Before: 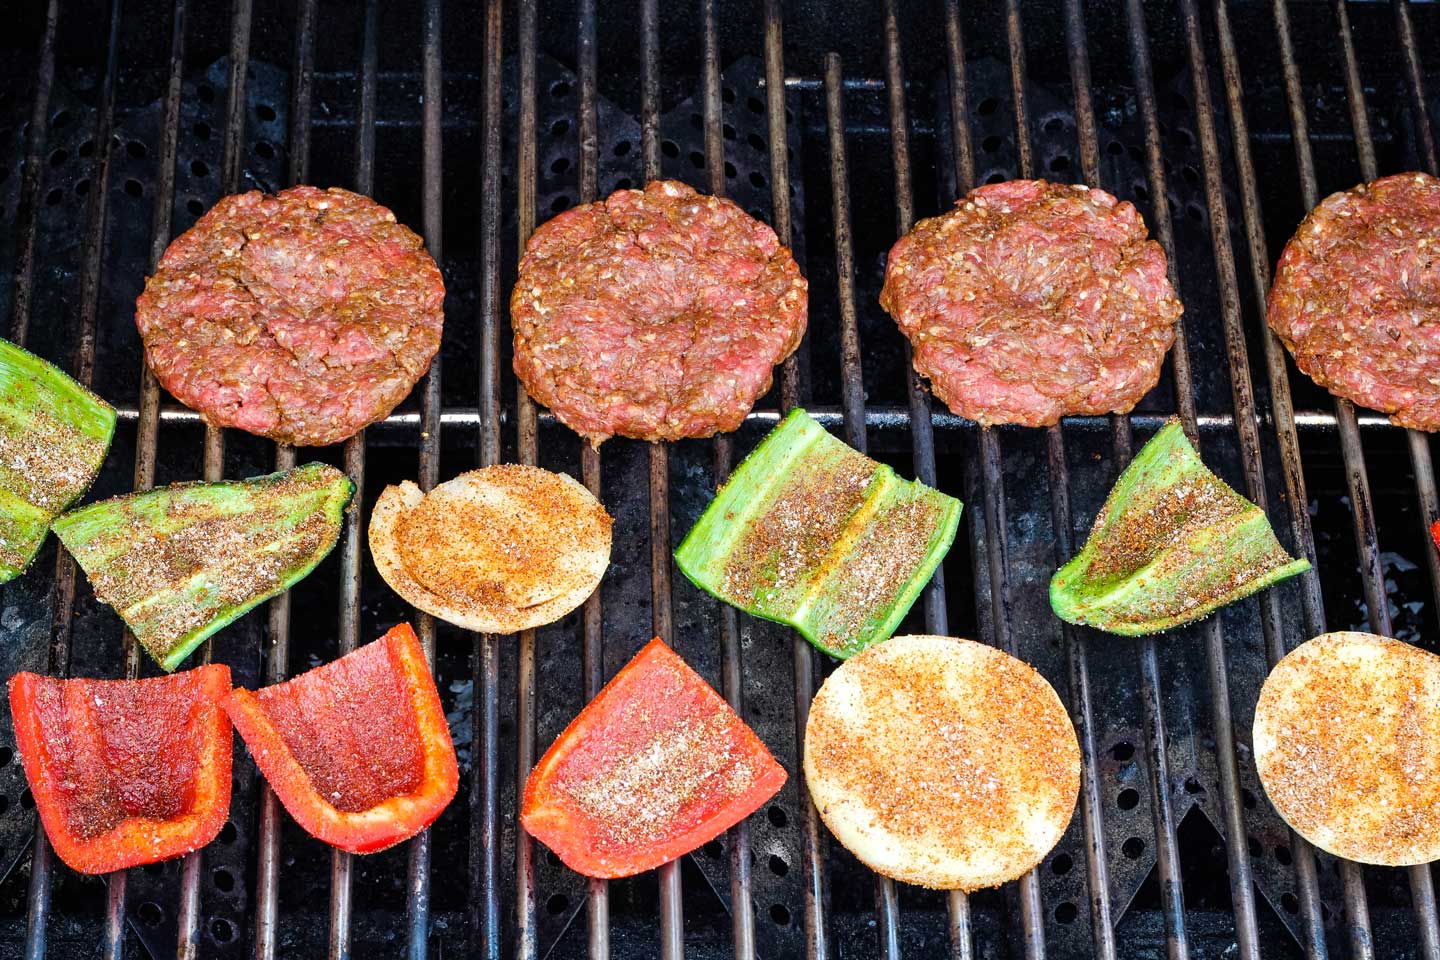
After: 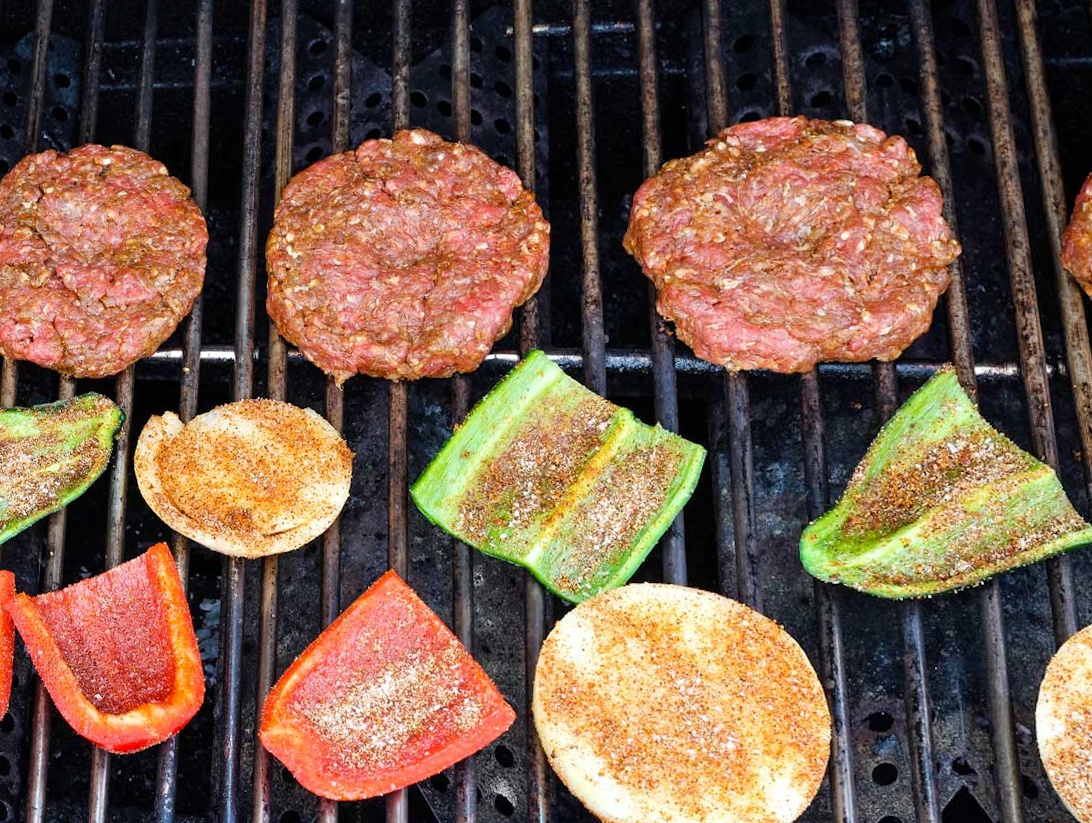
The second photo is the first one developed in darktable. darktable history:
crop: left 9.88%, right 12.664%
rotate and perspective: rotation 1.69°, lens shift (vertical) -0.023, lens shift (horizontal) -0.291, crop left 0.025, crop right 0.988, crop top 0.092, crop bottom 0.842
tone equalizer: on, module defaults
